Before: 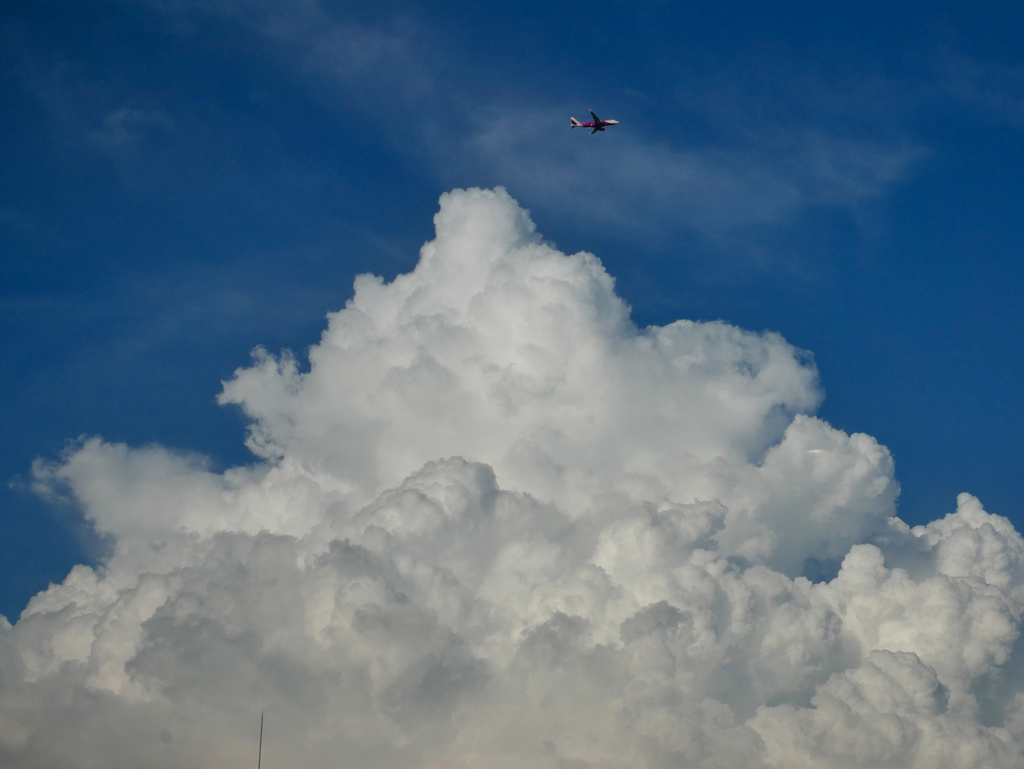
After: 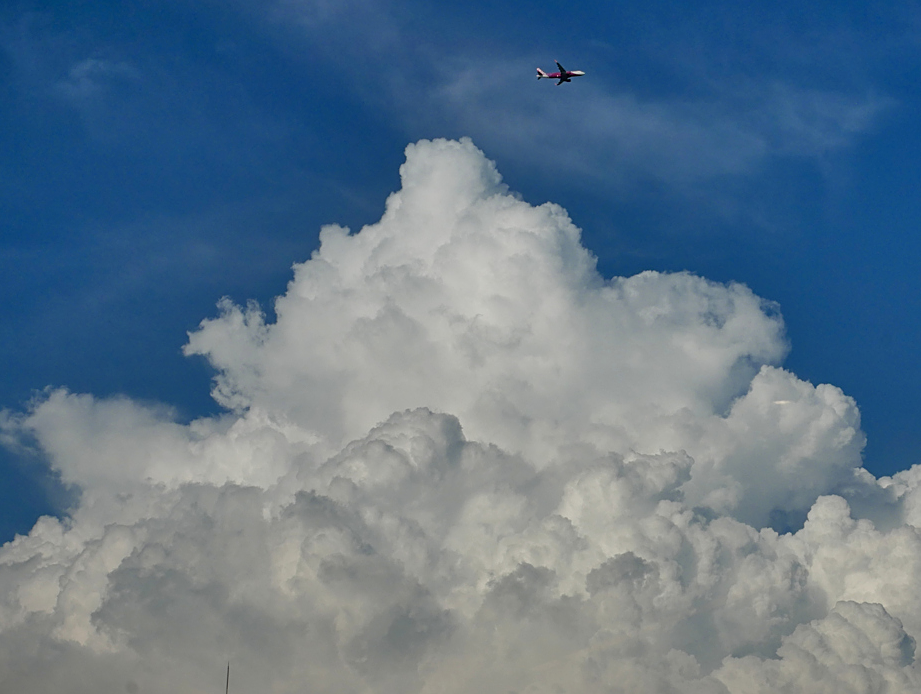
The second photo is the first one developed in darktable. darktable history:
crop: left 3.324%, top 6.452%, right 6.647%, bottom 3.18%
sharpen: on, module defaults
shadows and highlights: low approximation 0.01, soften with gaussian
